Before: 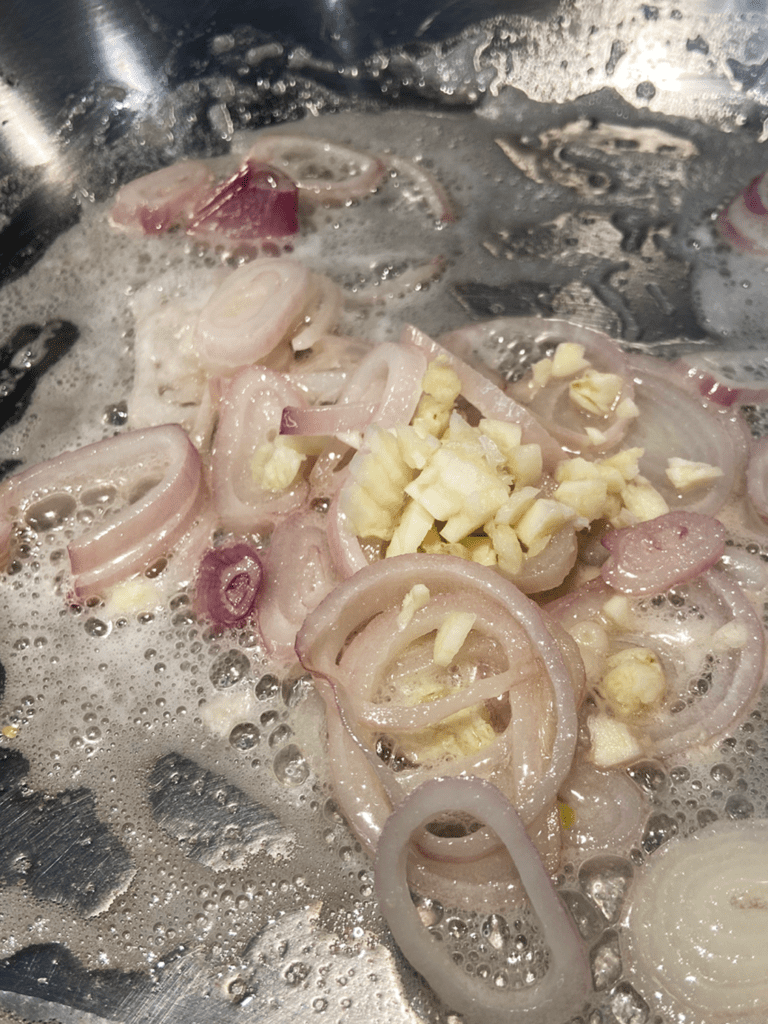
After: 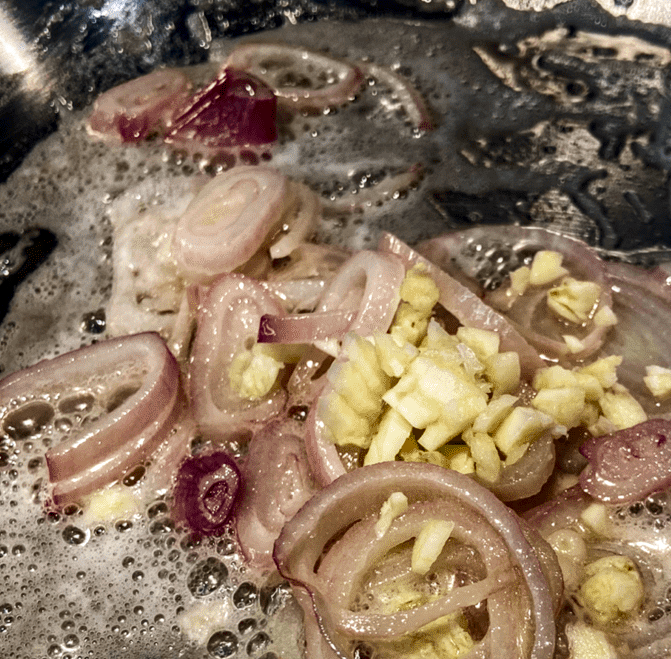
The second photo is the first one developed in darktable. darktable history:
local contrast: on, module defaults
crop: left 2.904%, top 8.987%, right 9.629%, bottom 26.624%
haze removal: strength 0.276, distance 0.25, compatibility mode true, adaptive false
shadows and highlights: radius 127.54, shadows 21.29, highlights -21.3, low approximation 0.01
contrast brightness saturation: contrast 0.19, brightness -0.225, saturation 0.111
exposure: black level correction 0.001, exposure 0.015 EV, compensate highlight preservation false
velvia: on, module defaults
